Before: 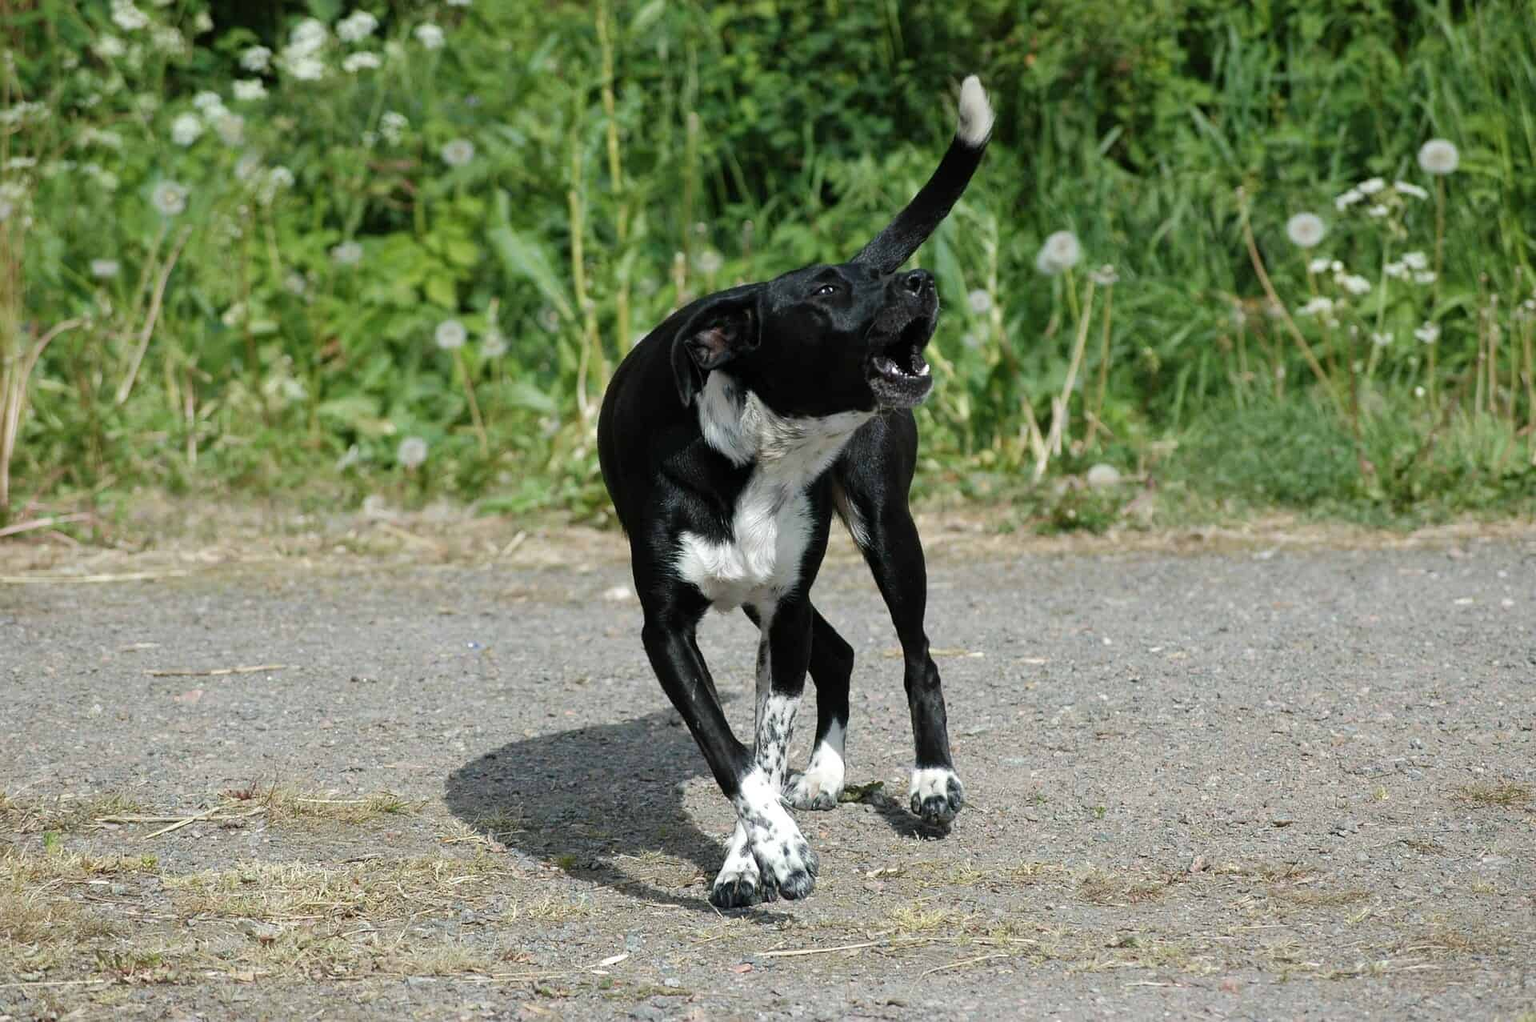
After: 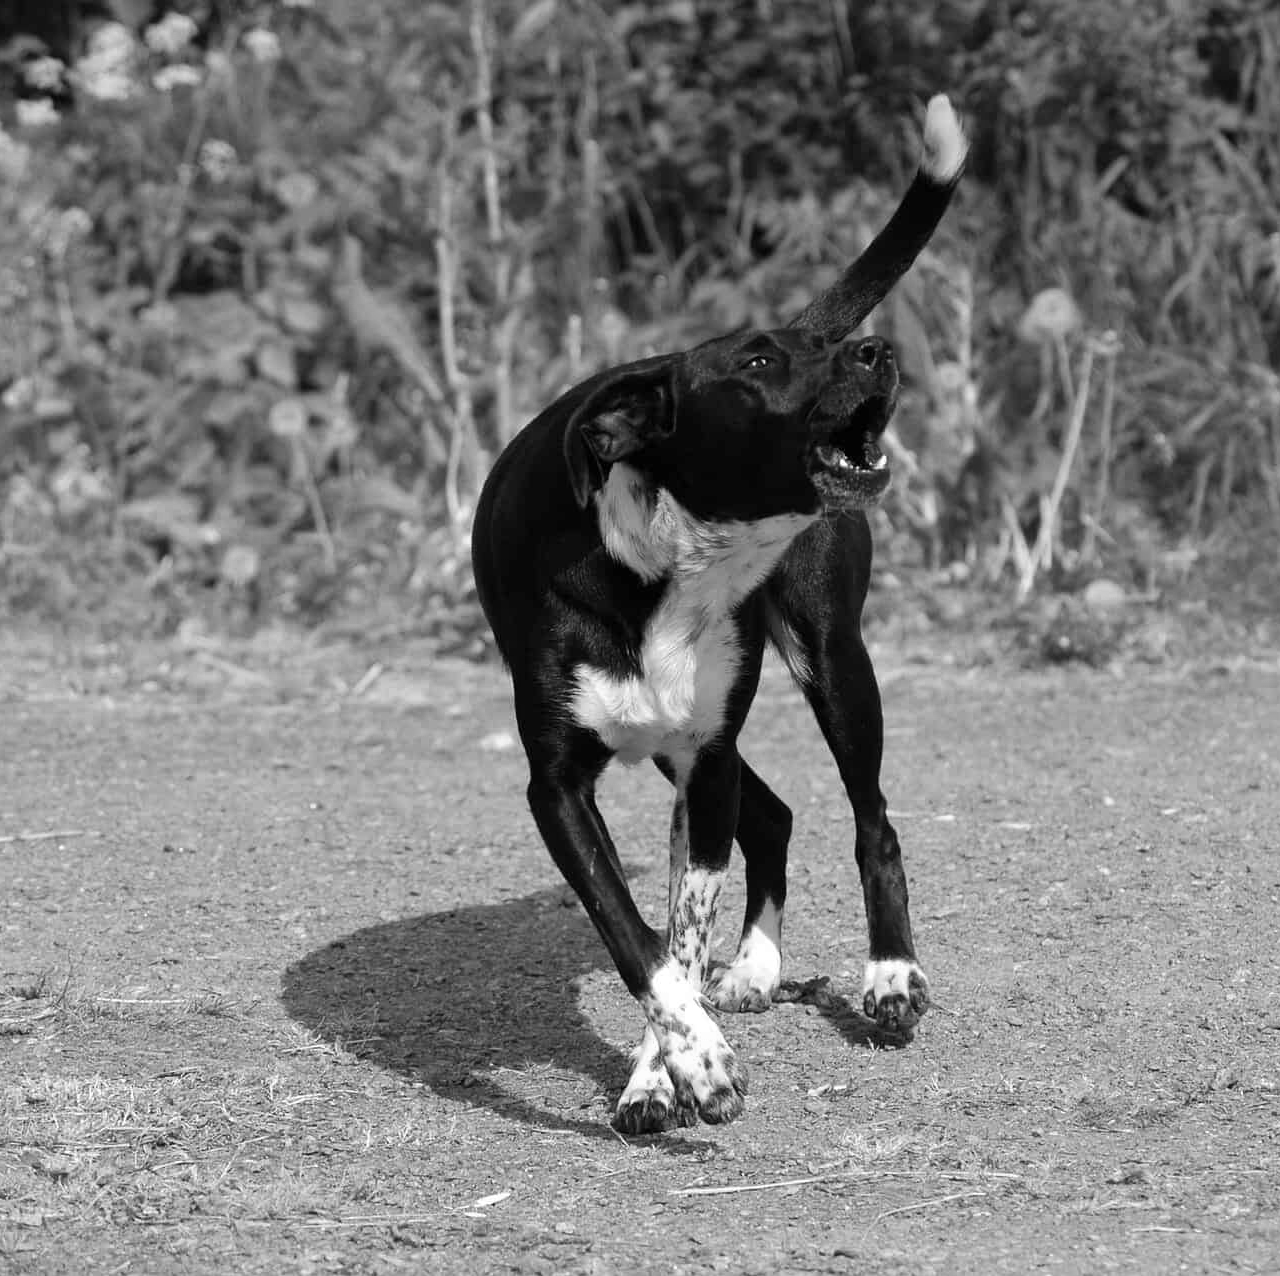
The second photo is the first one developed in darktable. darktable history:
crop and rotate: left 14.352%, right 18.972%
color zones: curves: ch0 [(0.002, 0.593) (0.143, 0.417) (0.285, 0.541) (0.455, 0.289) (0.608, 0.327) (0.727, 0.283) (0.869, 0.571) (1, 0.603)]; ch1 [(0, 0) (0.143, 0) (0.286, 0) (0.429, 0) (0.571, 0) (0.714, 0) (0.857, 0)]
